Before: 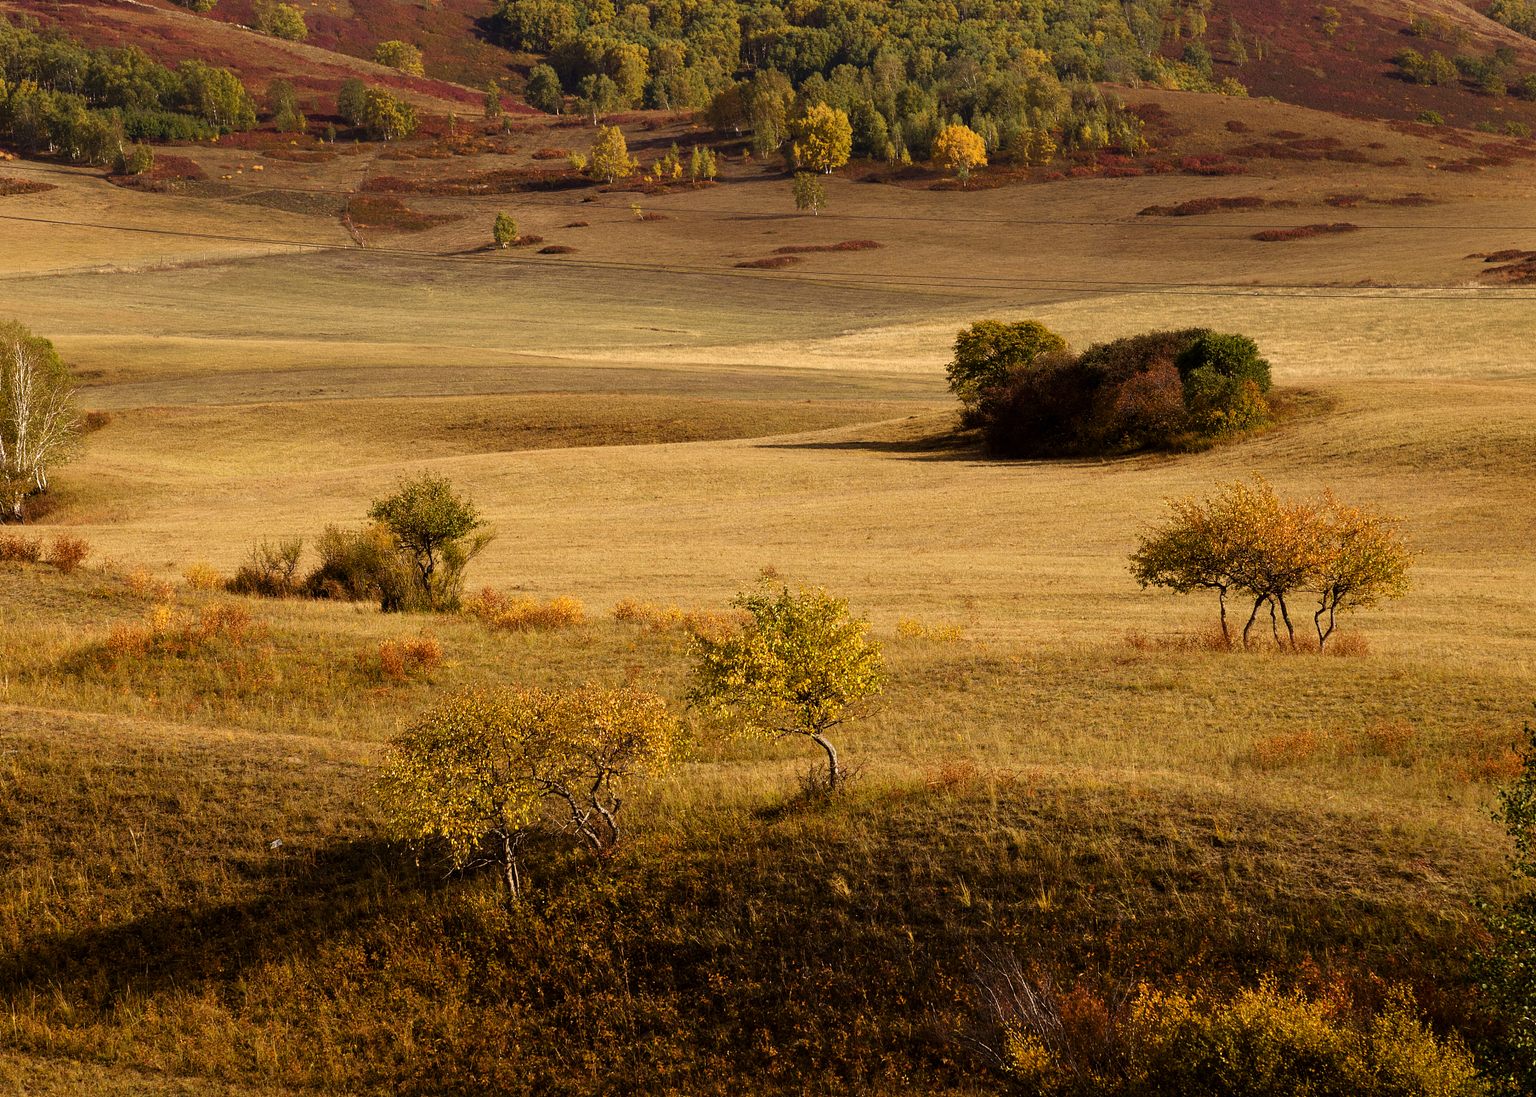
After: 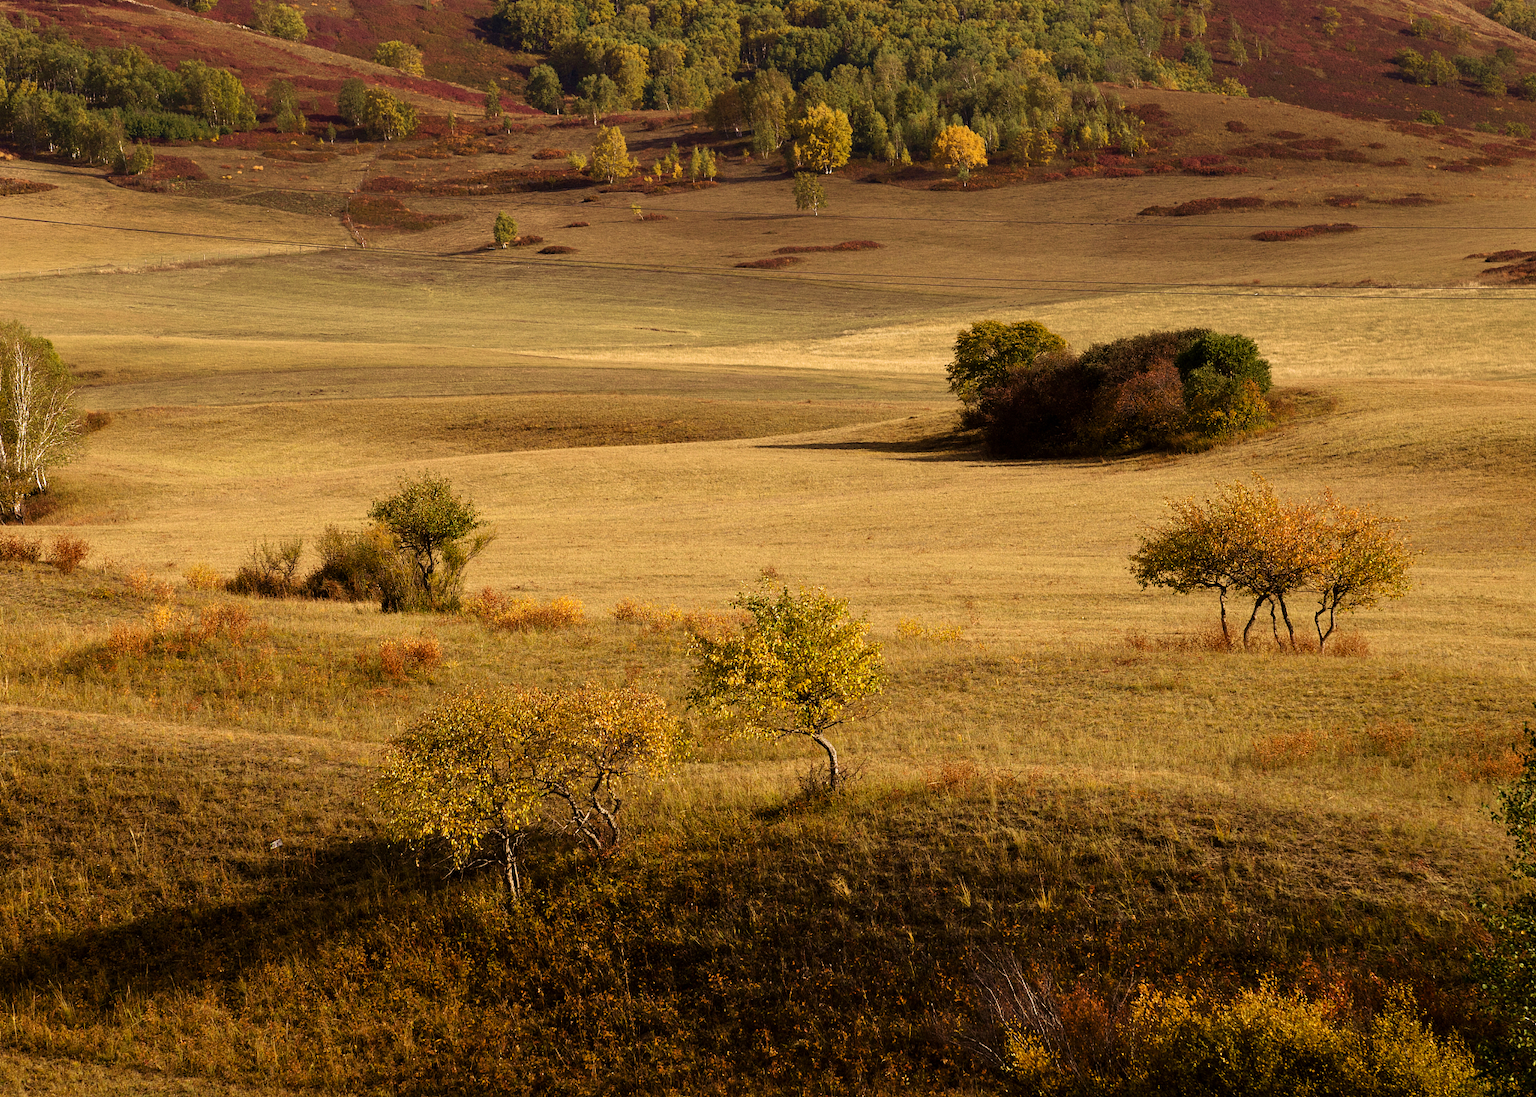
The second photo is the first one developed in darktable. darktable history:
velvia: strength 29.77%
